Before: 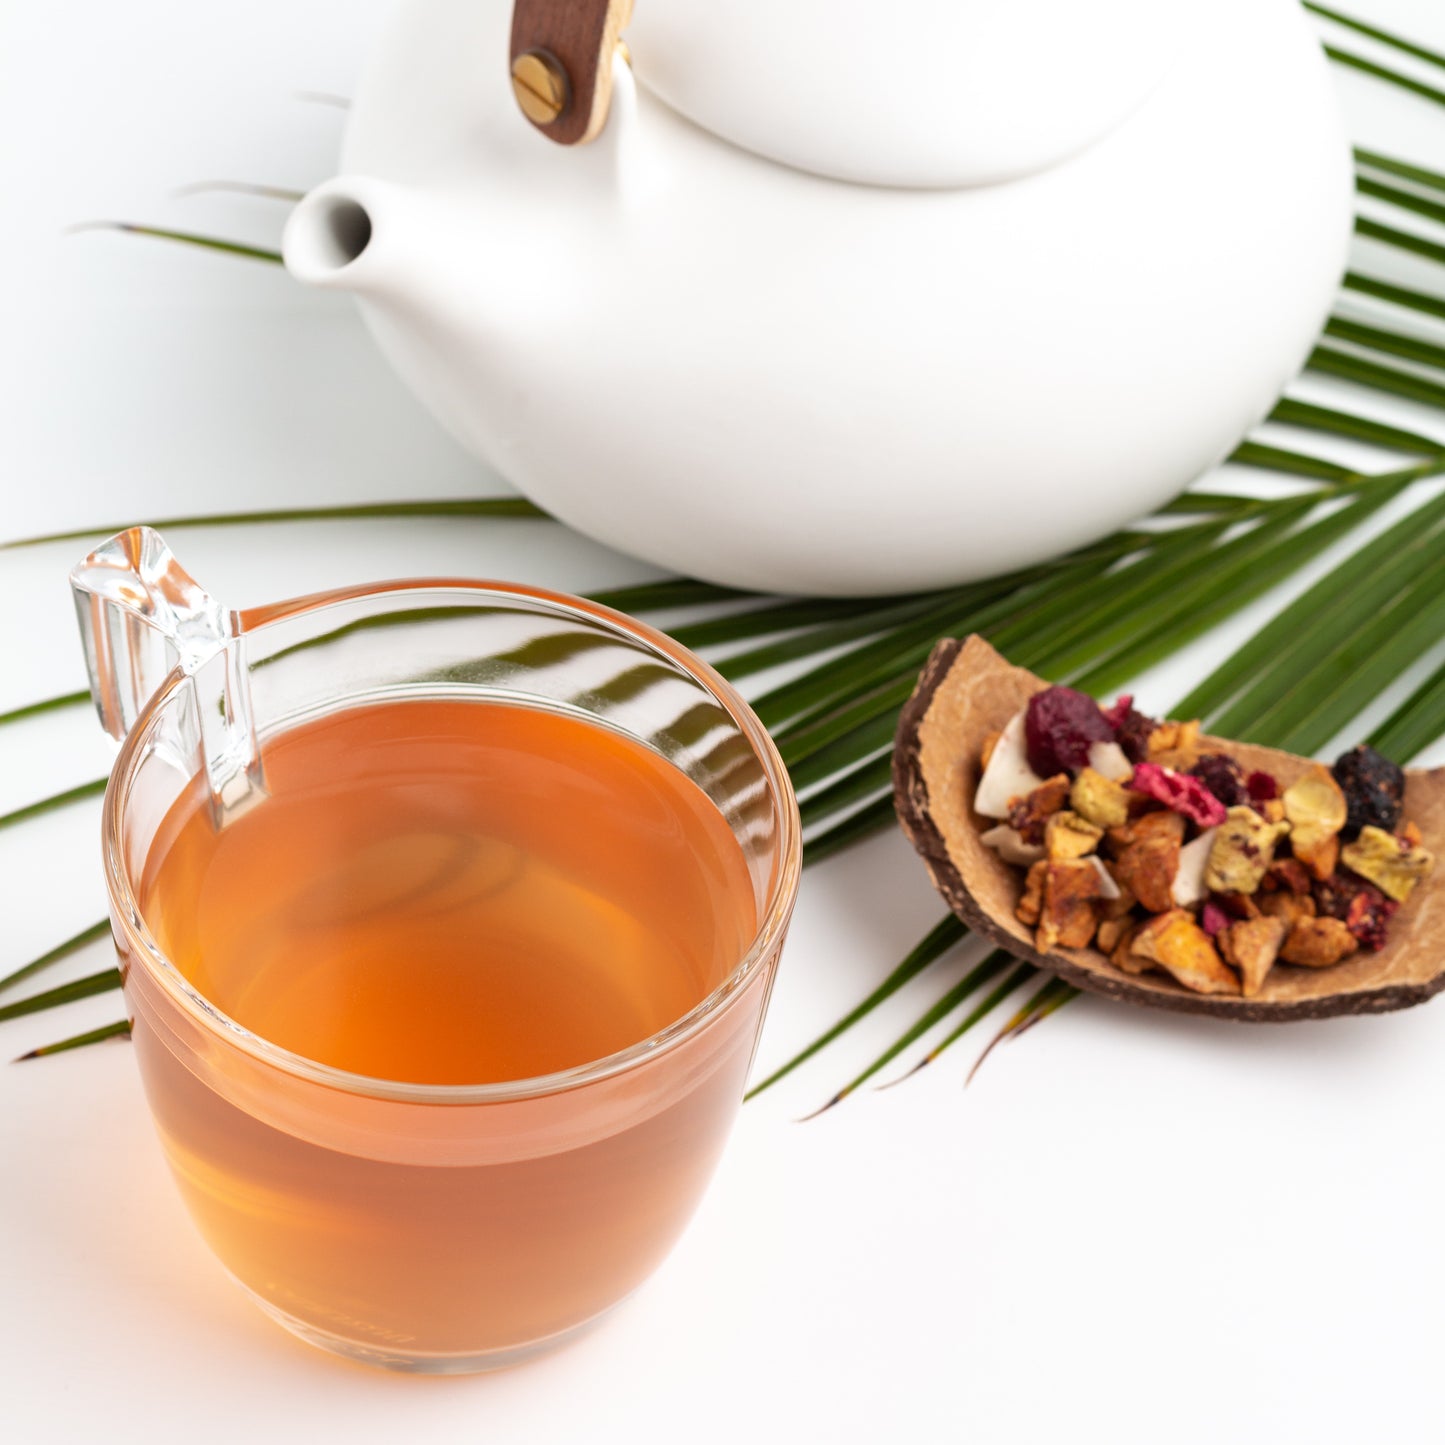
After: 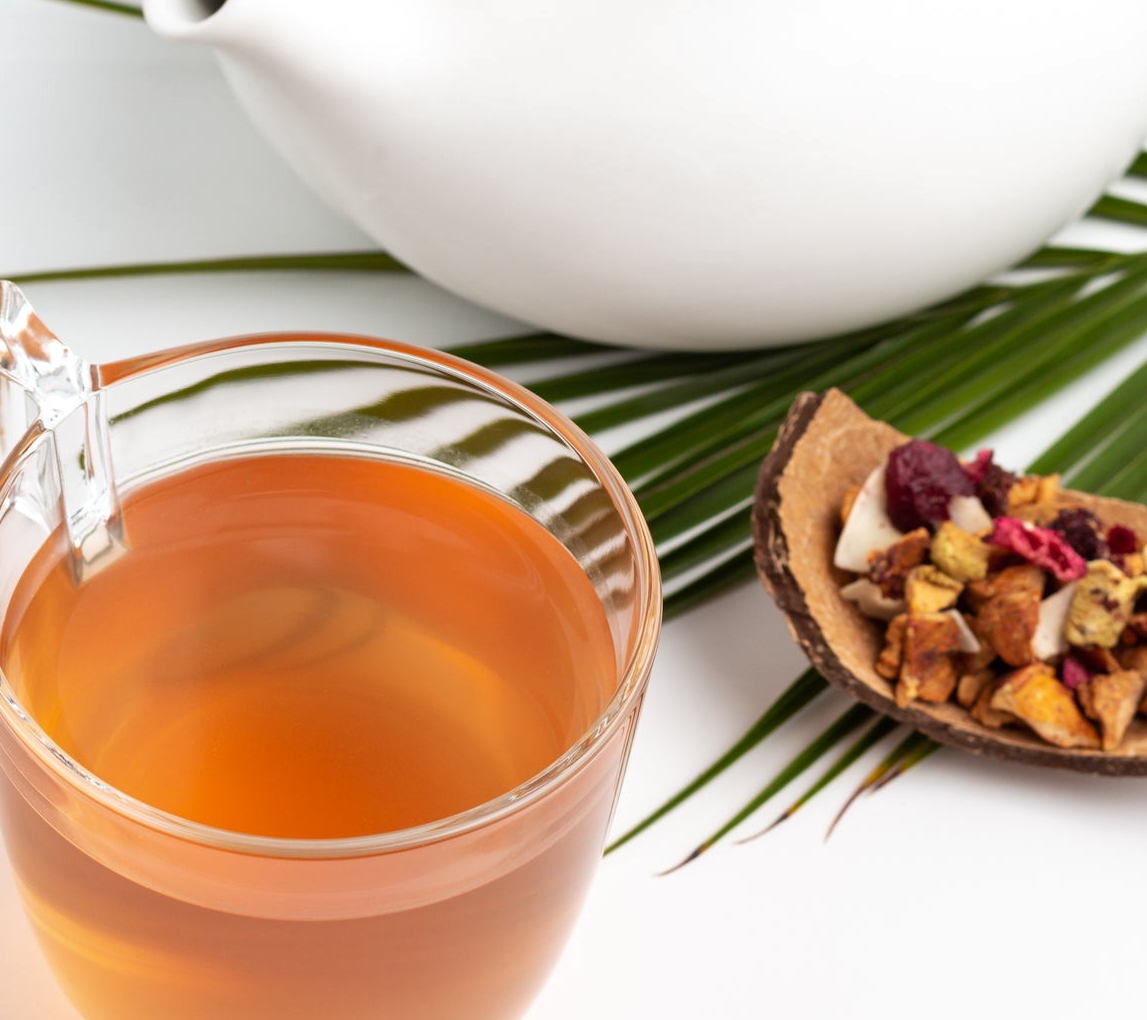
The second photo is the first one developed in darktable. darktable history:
shadows and highlights: shadows 36.67, highlights -26.83, soften with gaussian
crop: left 9.7%, top 17.059%, right 10.916%, bottom 12.322%
